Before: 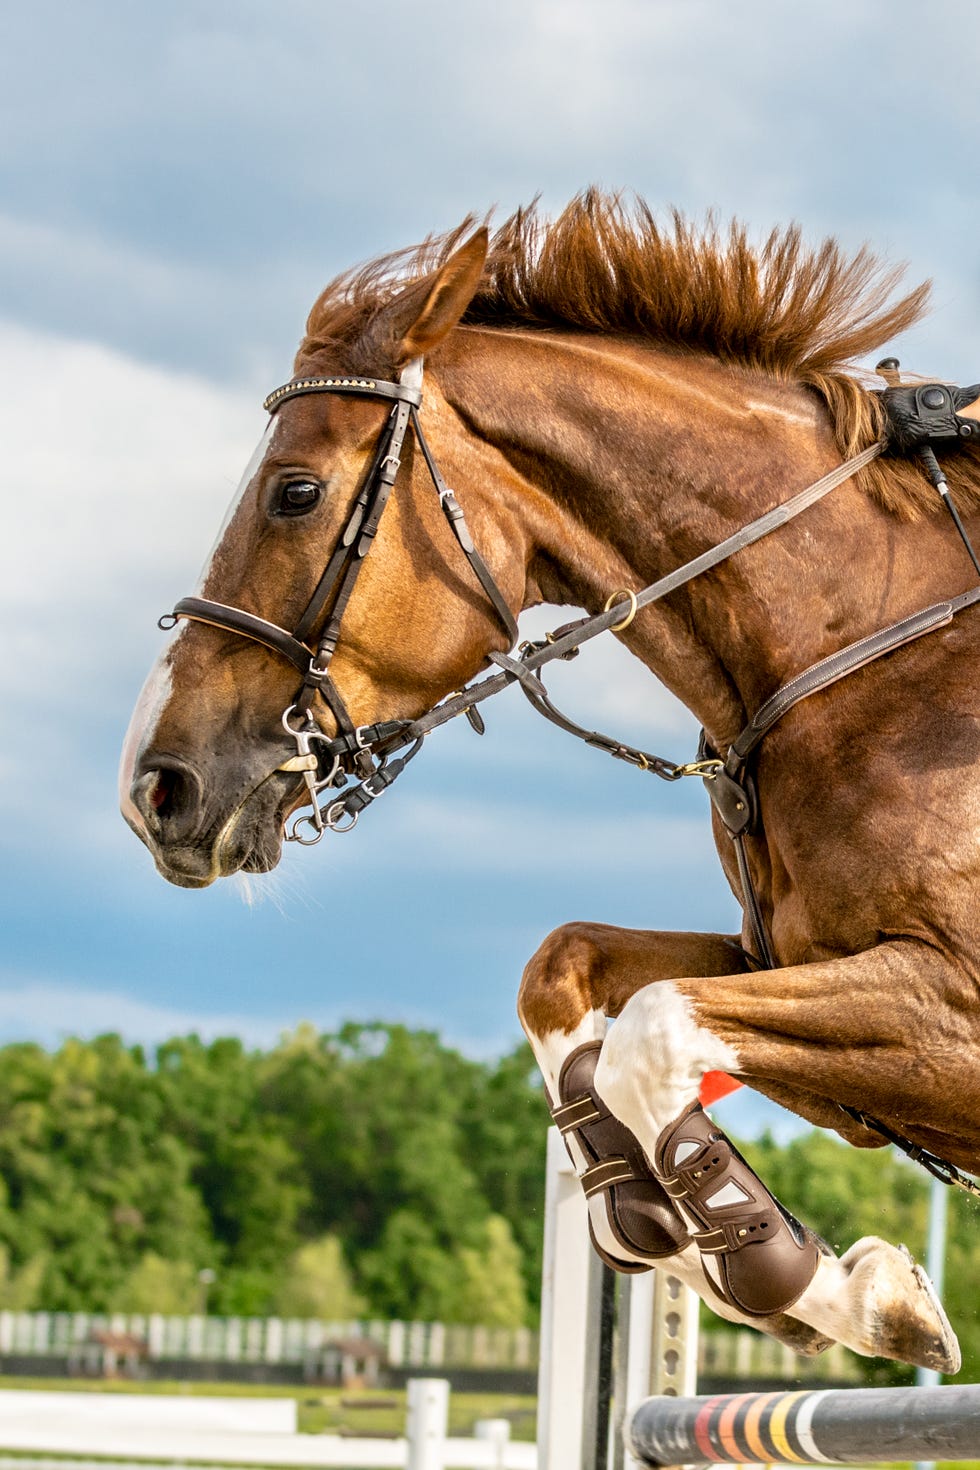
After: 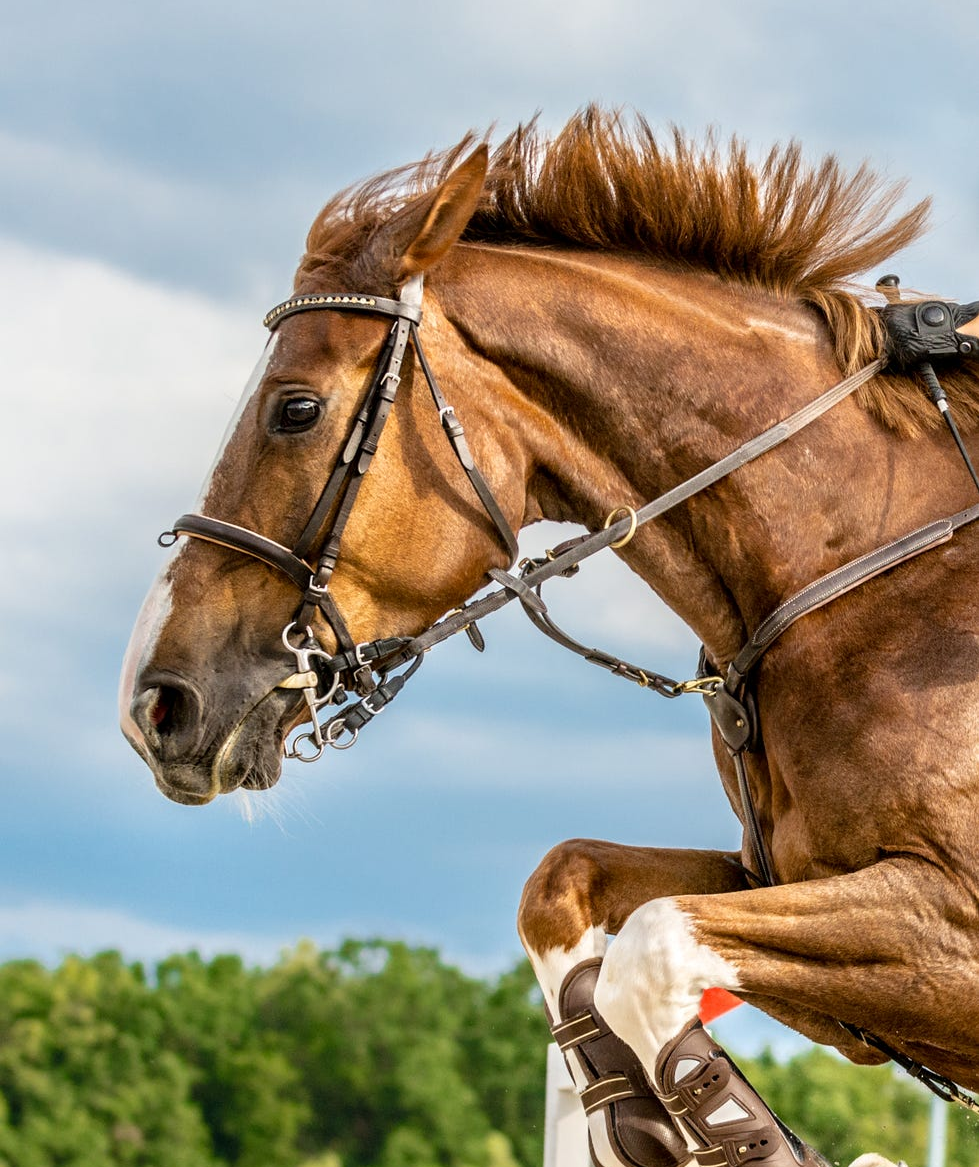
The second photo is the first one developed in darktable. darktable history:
crop and rotate: top 5.67%, bottom 14.94%
